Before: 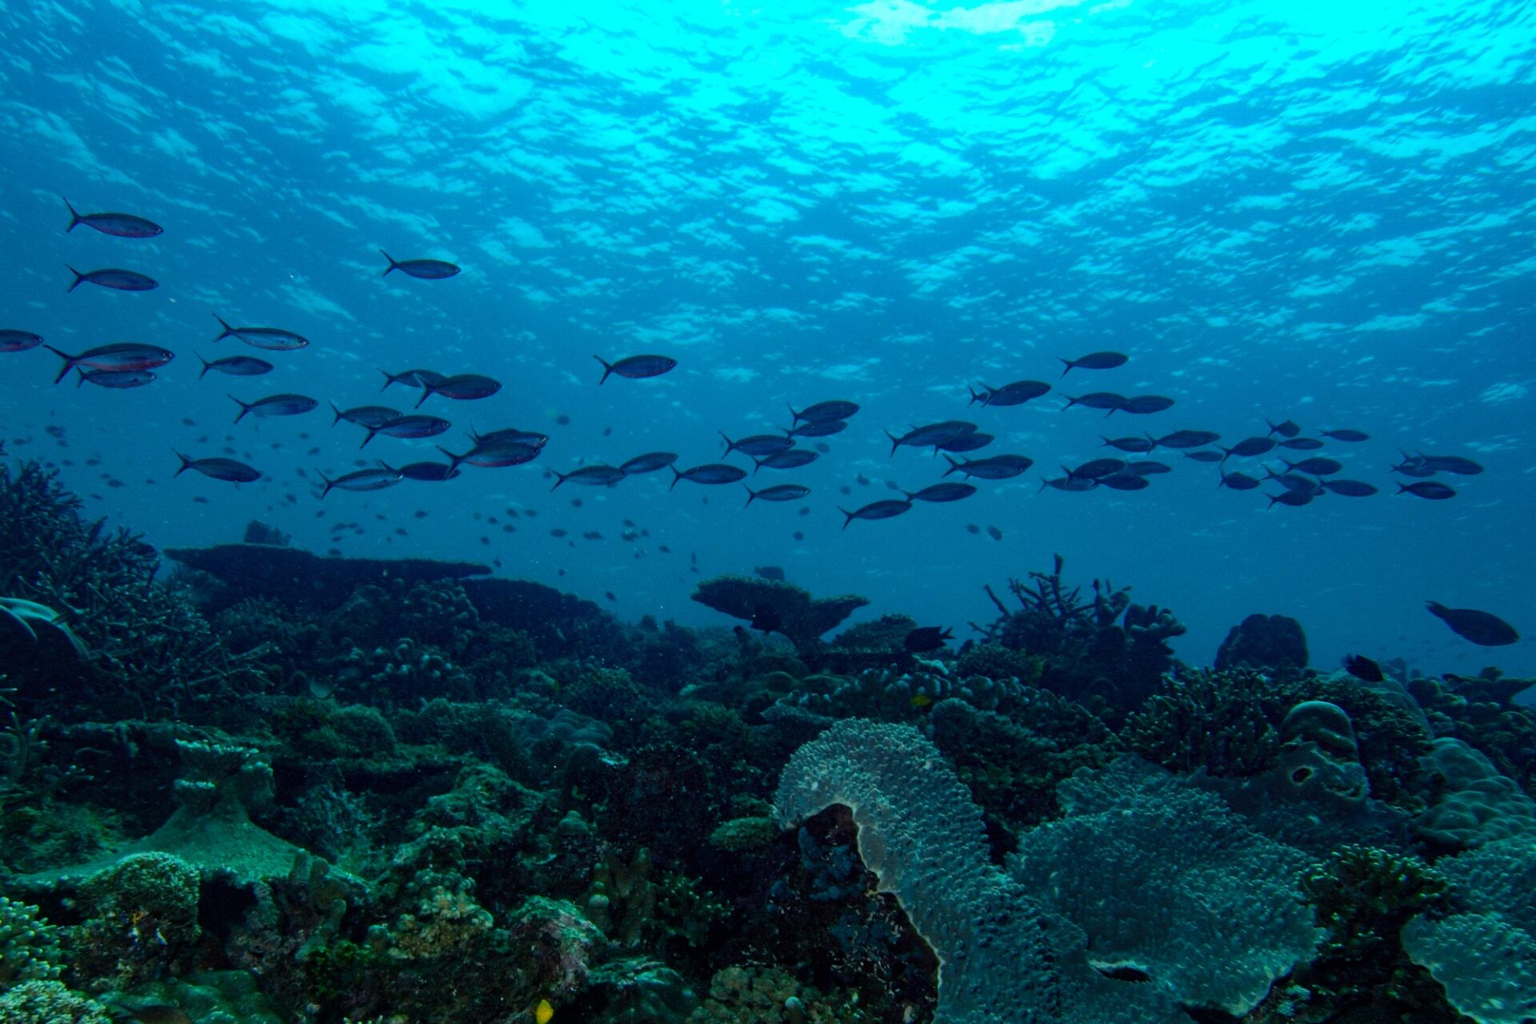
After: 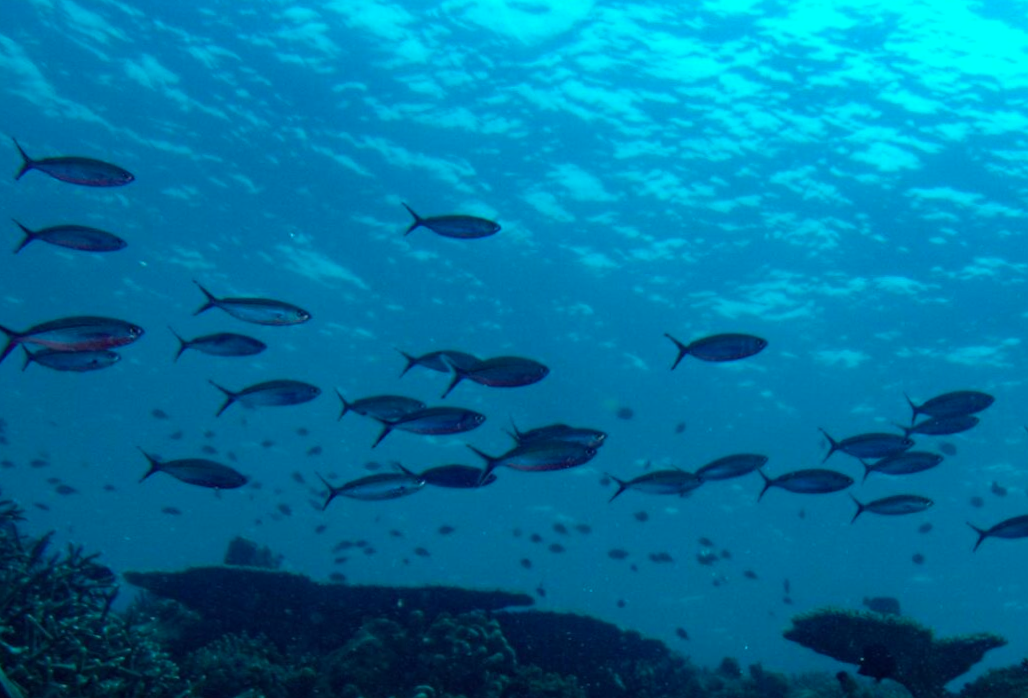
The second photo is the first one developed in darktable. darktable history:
color correction: highlights a* -6.69, highlights b* 0.49
crop and rotate: left 3.047%, top 7.509%, right 42.236%, bottom 37.598%
rotate and perspective: rotation 0.226°, lens shift (vertical) -0.042, crop left 0.023, crop right 0.982, crop top 0.006, crop bottom 0.994
